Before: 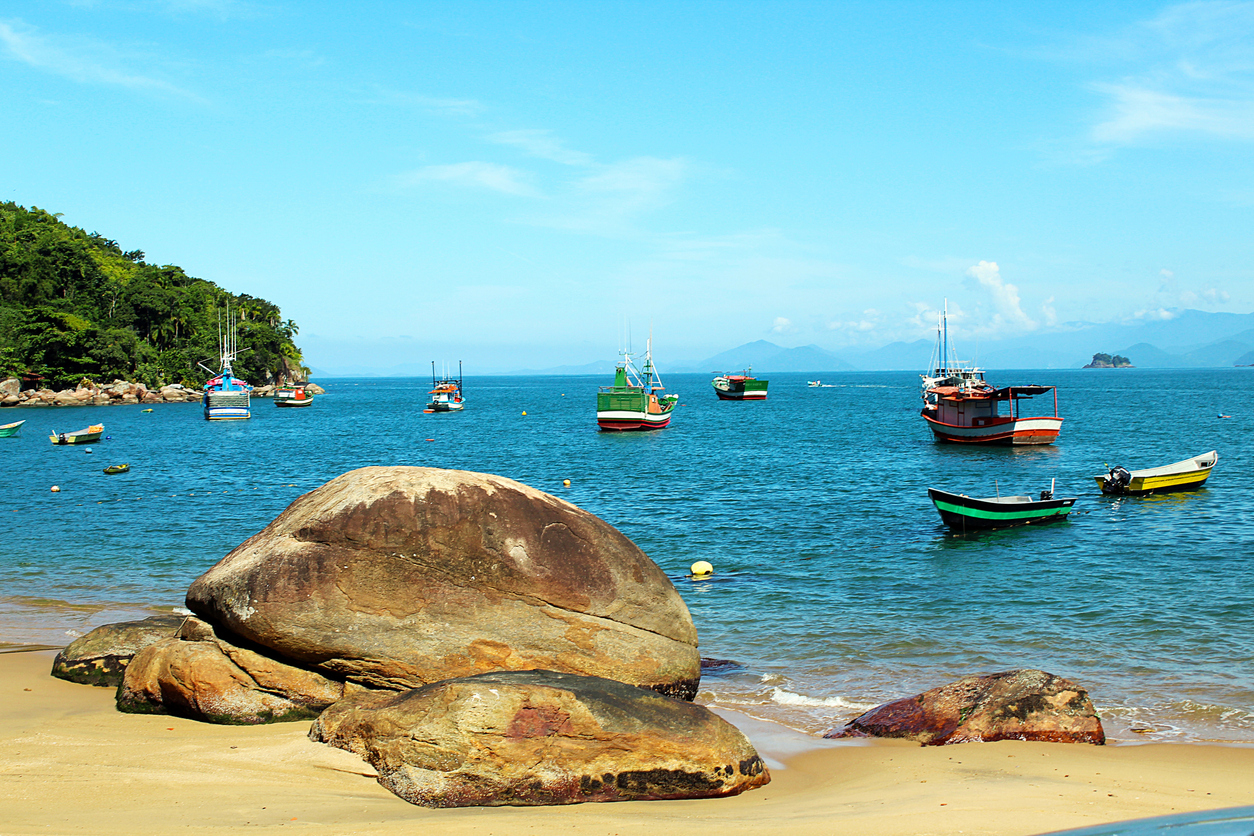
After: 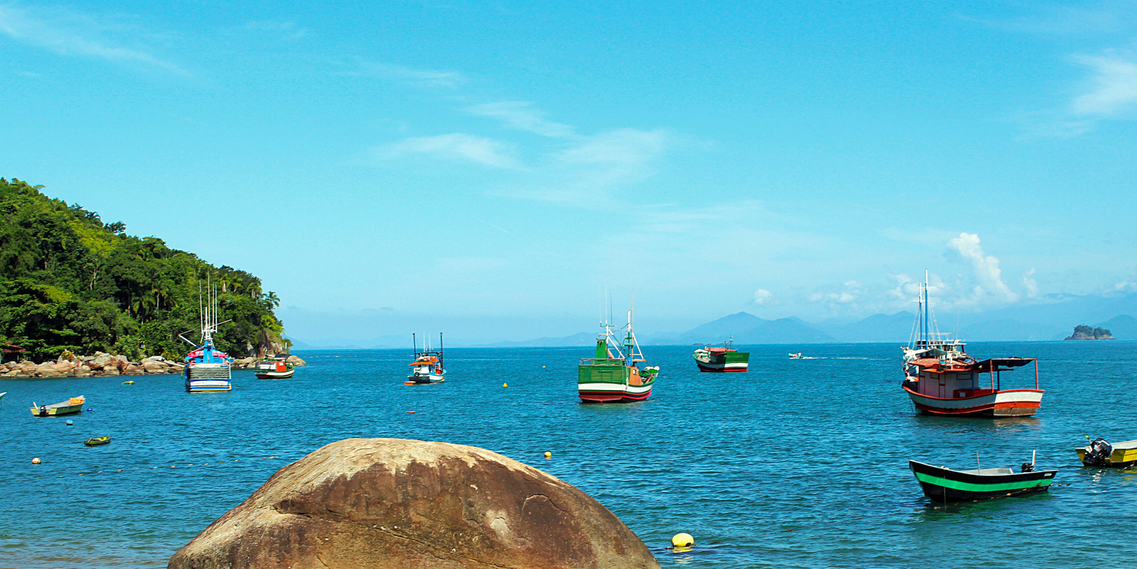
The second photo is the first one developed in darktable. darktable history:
shadows and highlights: on, module defaults
crop: left 1.594%, top 3.454%, right 7.688%, bottom 28.457%
